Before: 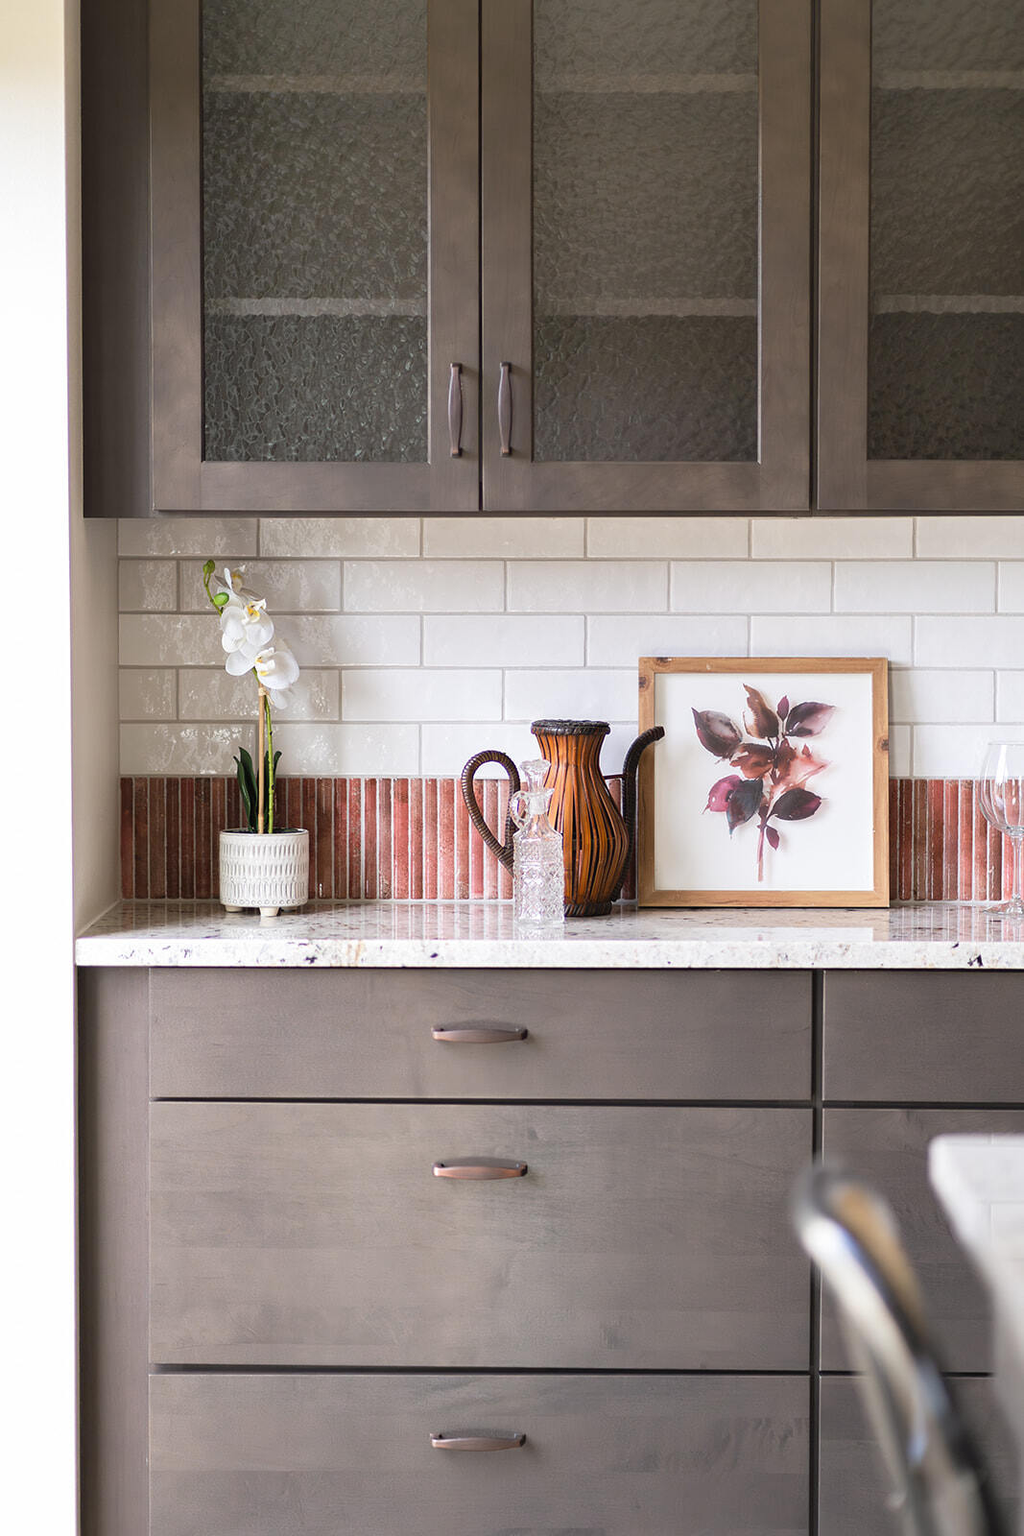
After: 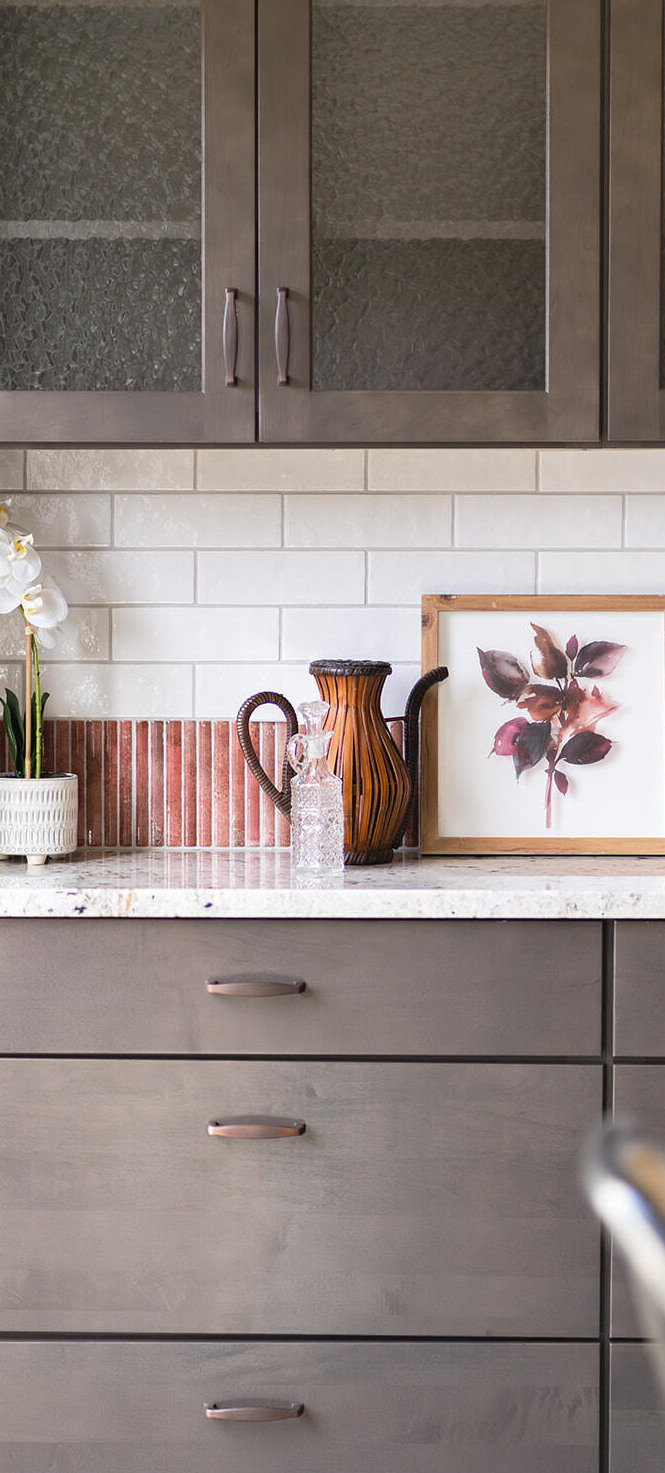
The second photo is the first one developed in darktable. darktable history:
crop and rotate: left 22.918%, top 5.629%, right 14.711%, bottom 2.247%
